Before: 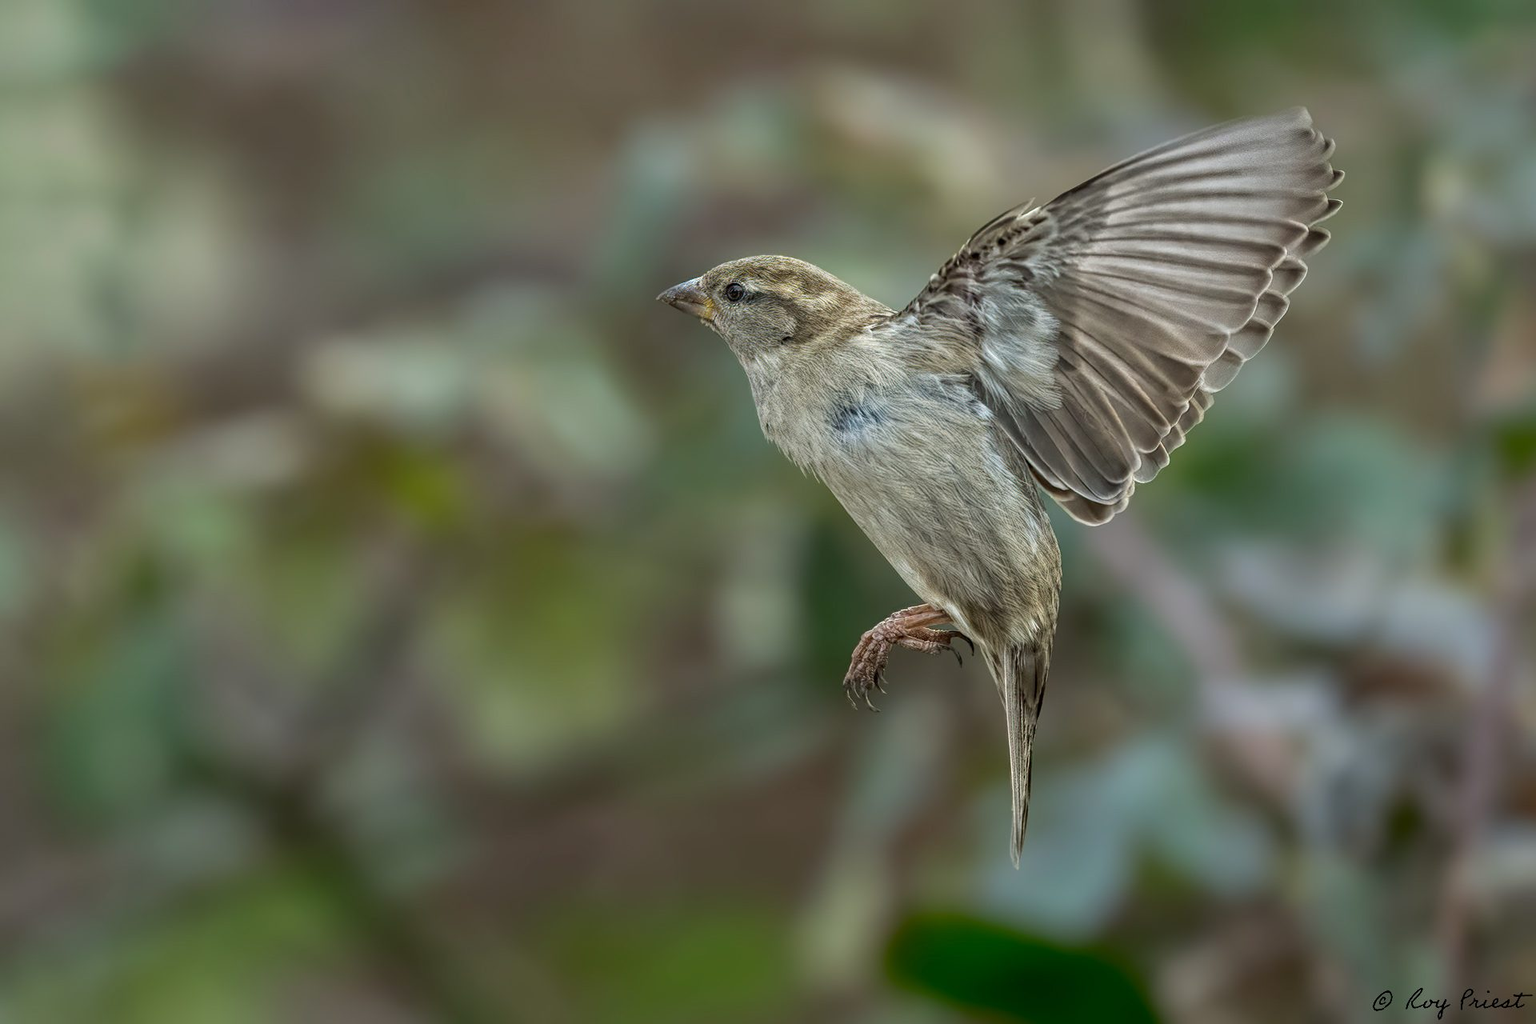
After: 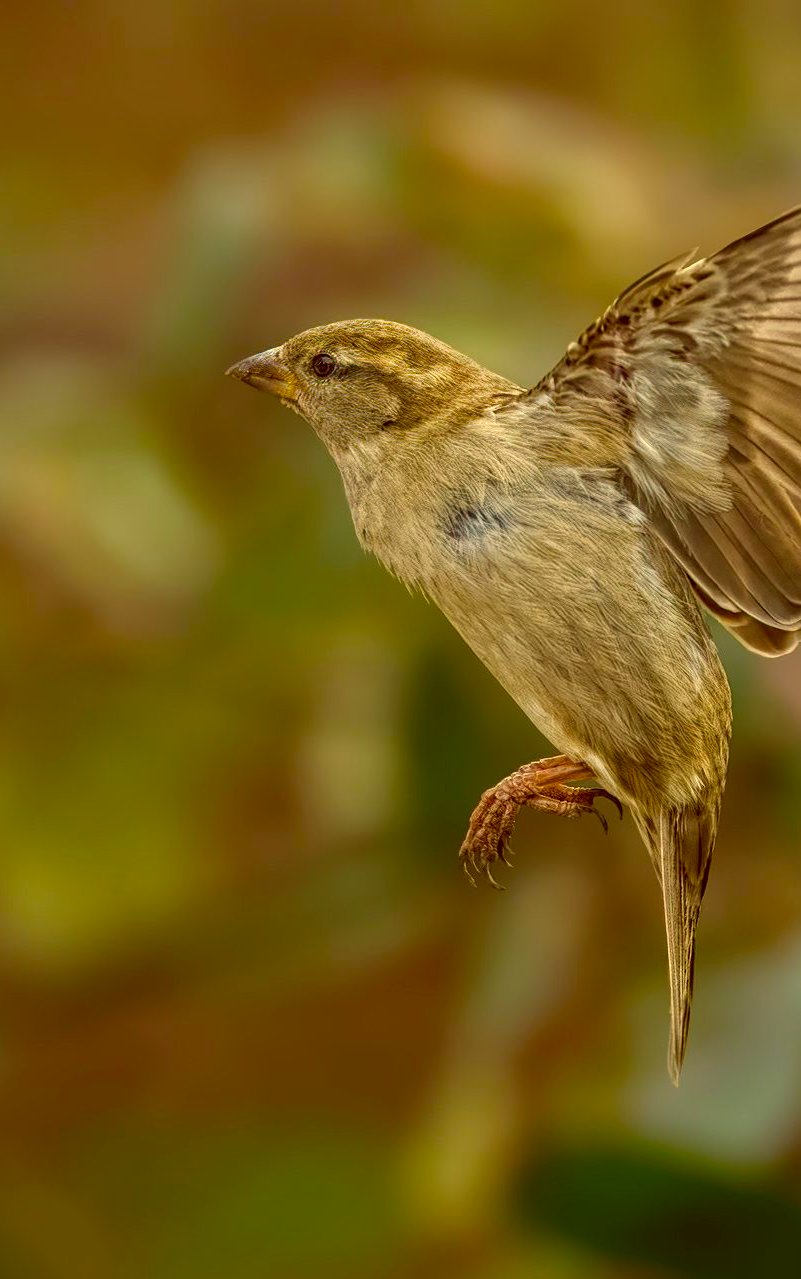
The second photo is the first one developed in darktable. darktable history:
crop: left 31.013%, right 27.224%
color correction: highlights a* 1.01, highlights b* 24.38, shadows a* 16.3, shadows b* 24.22
color balance rgb: highlights gain › chroma 3.095%, highlights gain › hue 60.21°, linear chroma grading › global chroma 33.671%, perceptual saturation grading › global saturation 20%, perceptual saturation grading › highlights -25.812%, perceptual saturation grading › shadows 24.21%, global vibrance 14.45%
